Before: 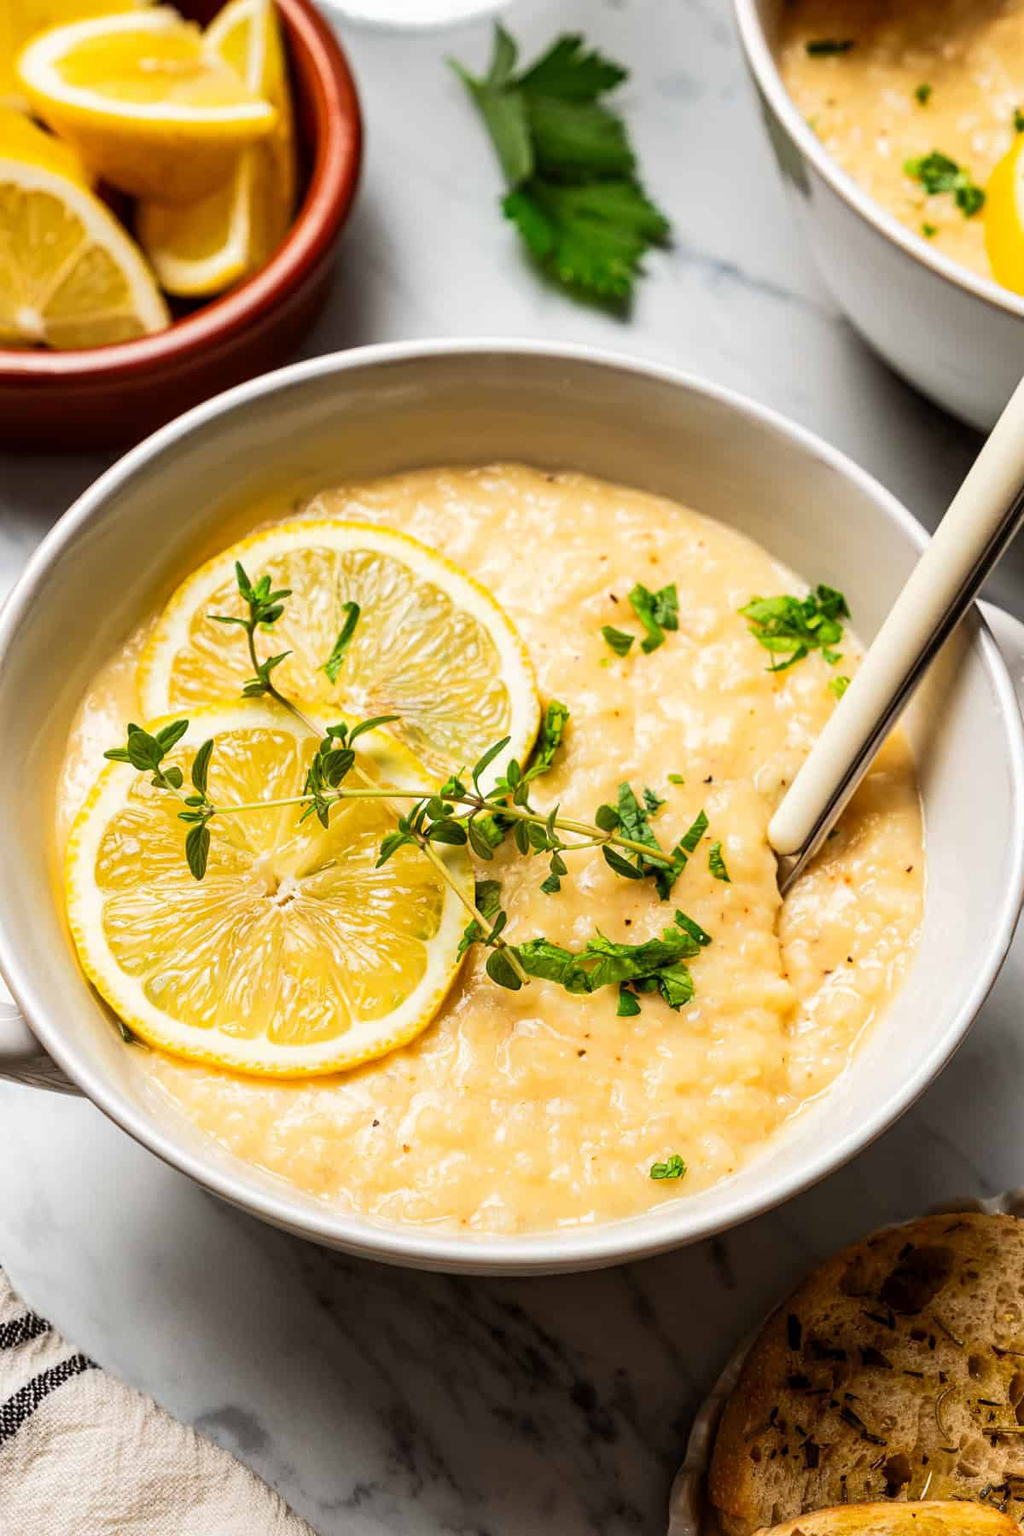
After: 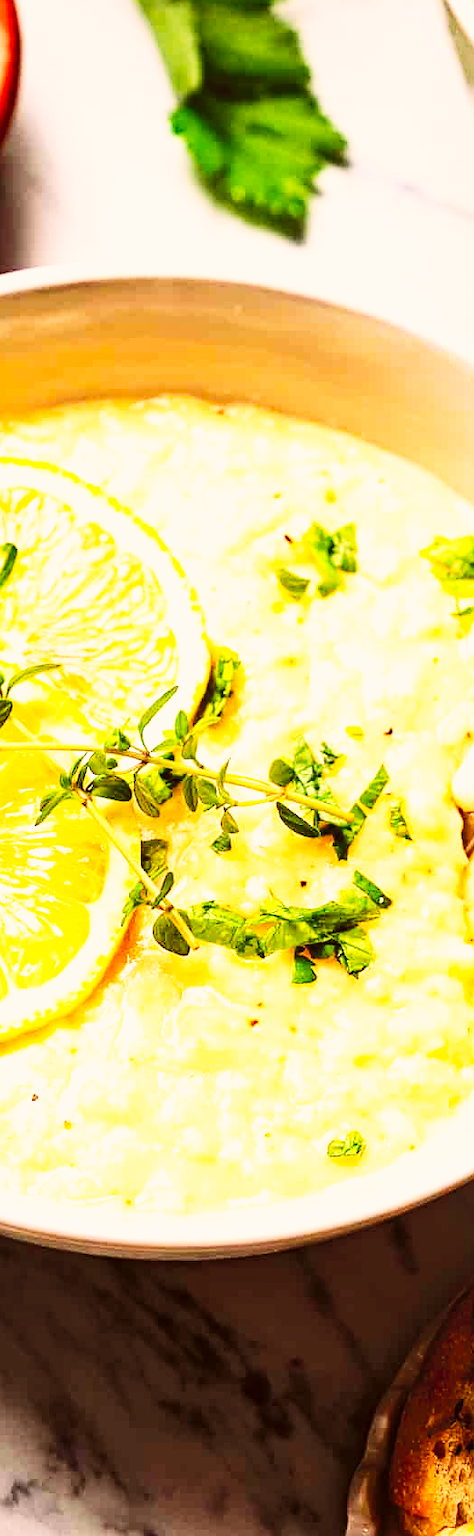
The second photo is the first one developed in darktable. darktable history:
sharpen: radius 1.021
base curve: curves: ch0 [(0, 0) (0.007, 0.004) (0.027, 0.03) (0.046, 0.07) (0.207, 0.54) (0.442, 0.872) (0.673, 0.972) (1, 1)], preserve colors none
contrast brightness saturation: contrast 0.195, brightness 0.164, saturation 0.221
shadows and highlights: shadows 62.38, white point adjustment 0.461, highlights -34.58, compress 83.64%
crop: left 33.54%, top 6.005%, right 22.916%
color correction: highlights a* 10.24, highlights b* 9.71, shadows a* 9.1, shadows b* 7.67, saturation 0.8
haze removal: compatibility mode true, adaptive false
